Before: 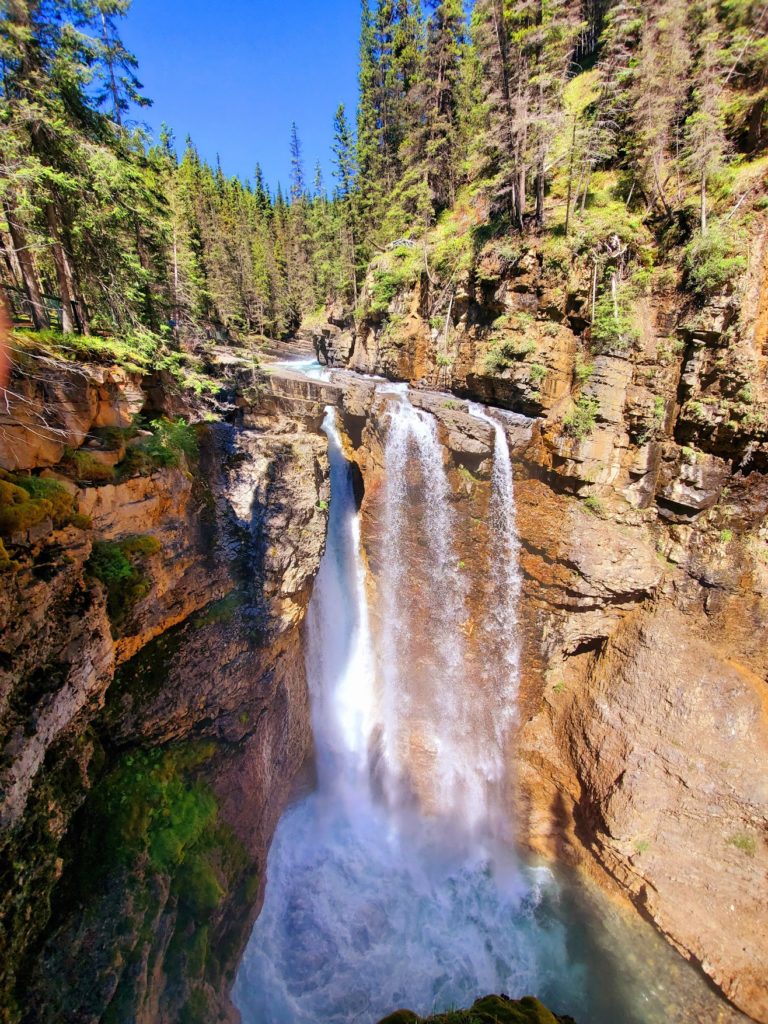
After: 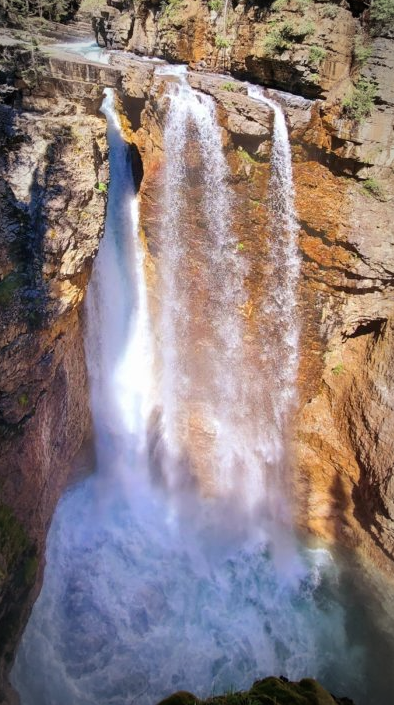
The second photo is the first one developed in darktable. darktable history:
crop and rotate: left 28.815%, top 31.139%, right 19.834%
vignetting: automatic ratio true
